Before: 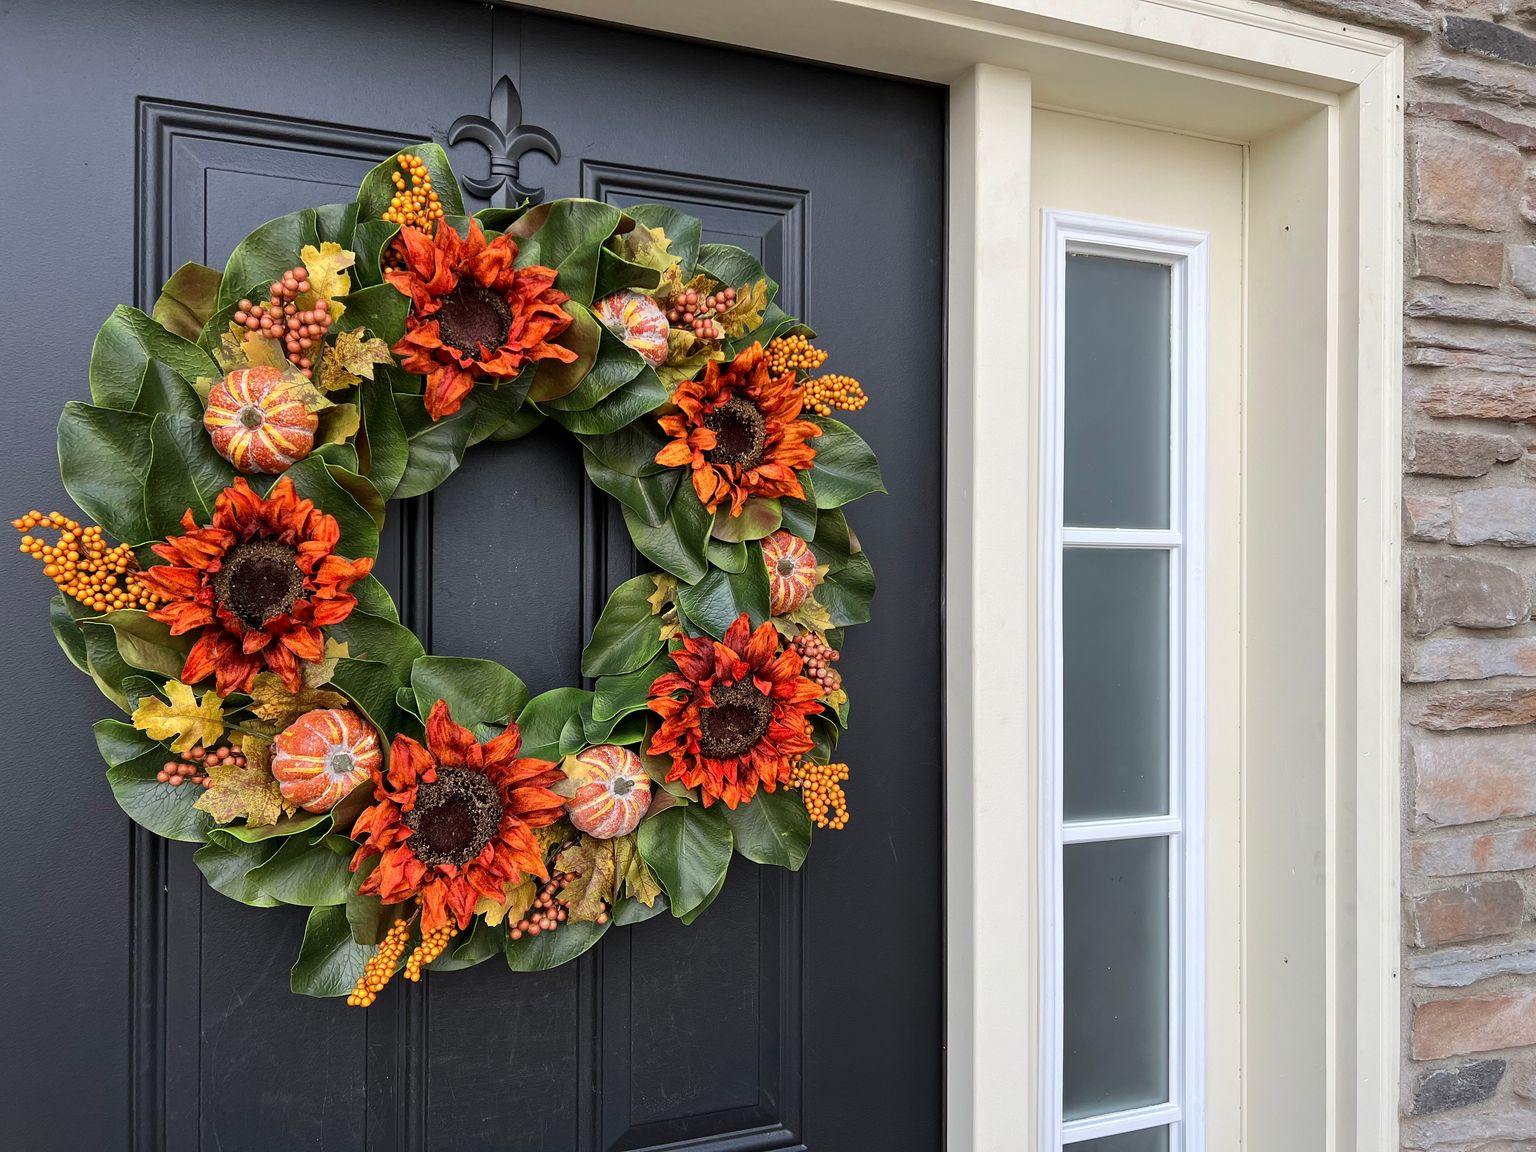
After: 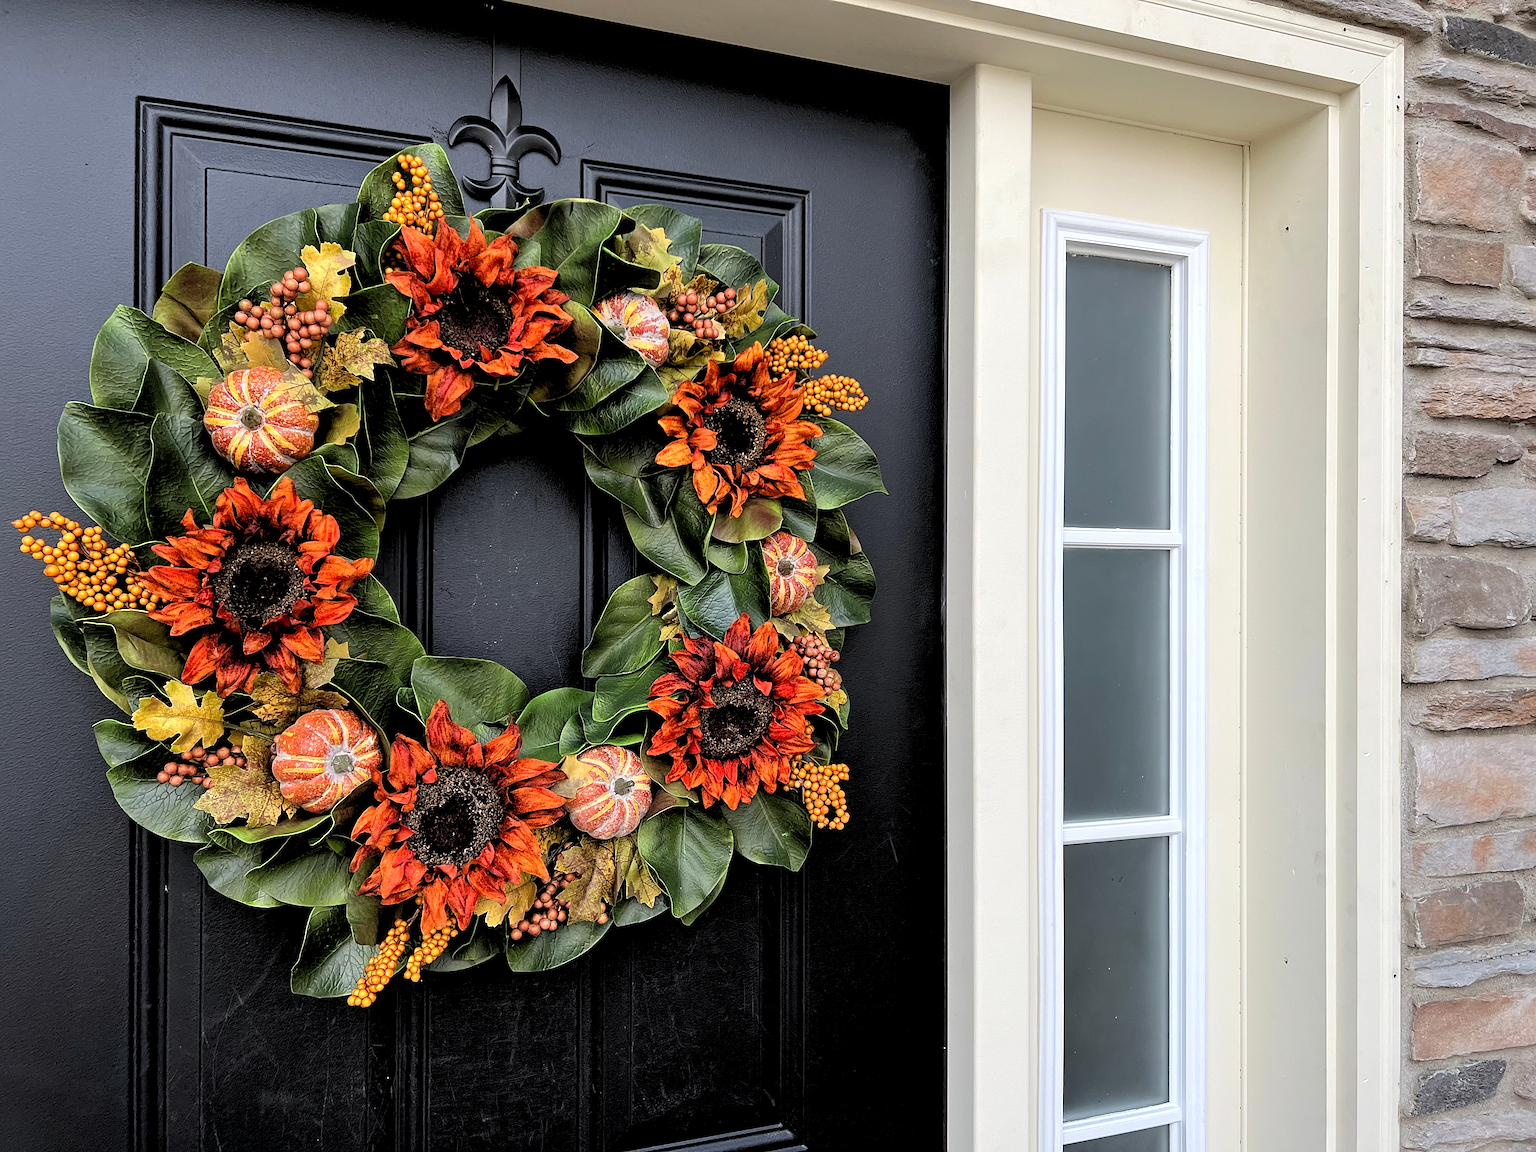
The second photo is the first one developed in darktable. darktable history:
rgb levels: levels [[0.029, 0.461, 0.922], [0, 0.5, 1], [0, 0.5, 1]]
sharpen: on, module defaults
